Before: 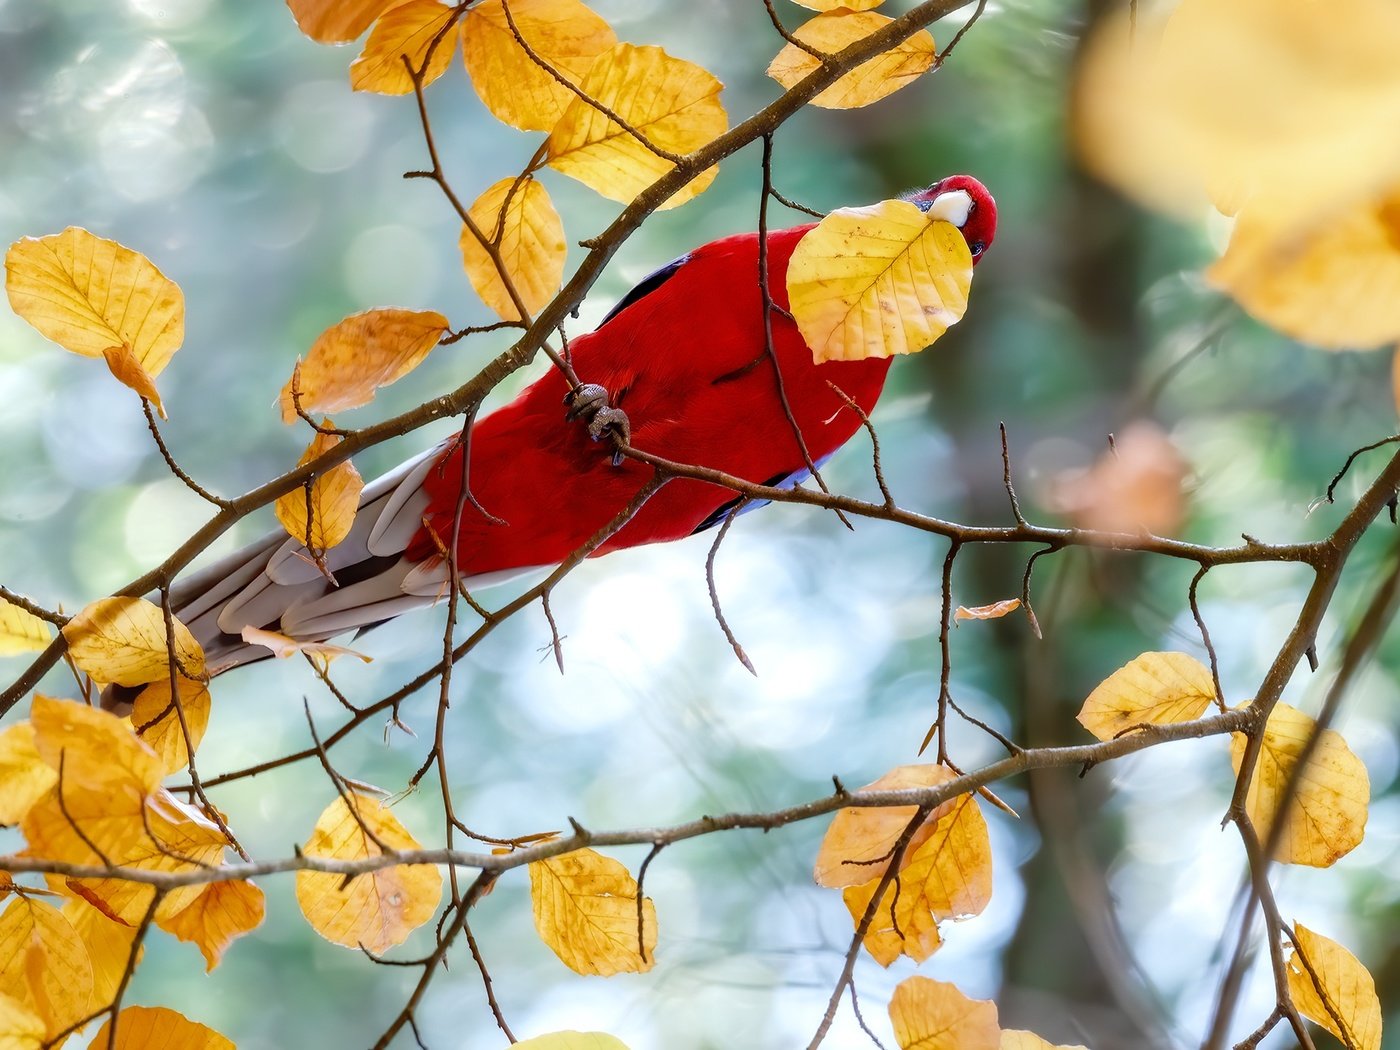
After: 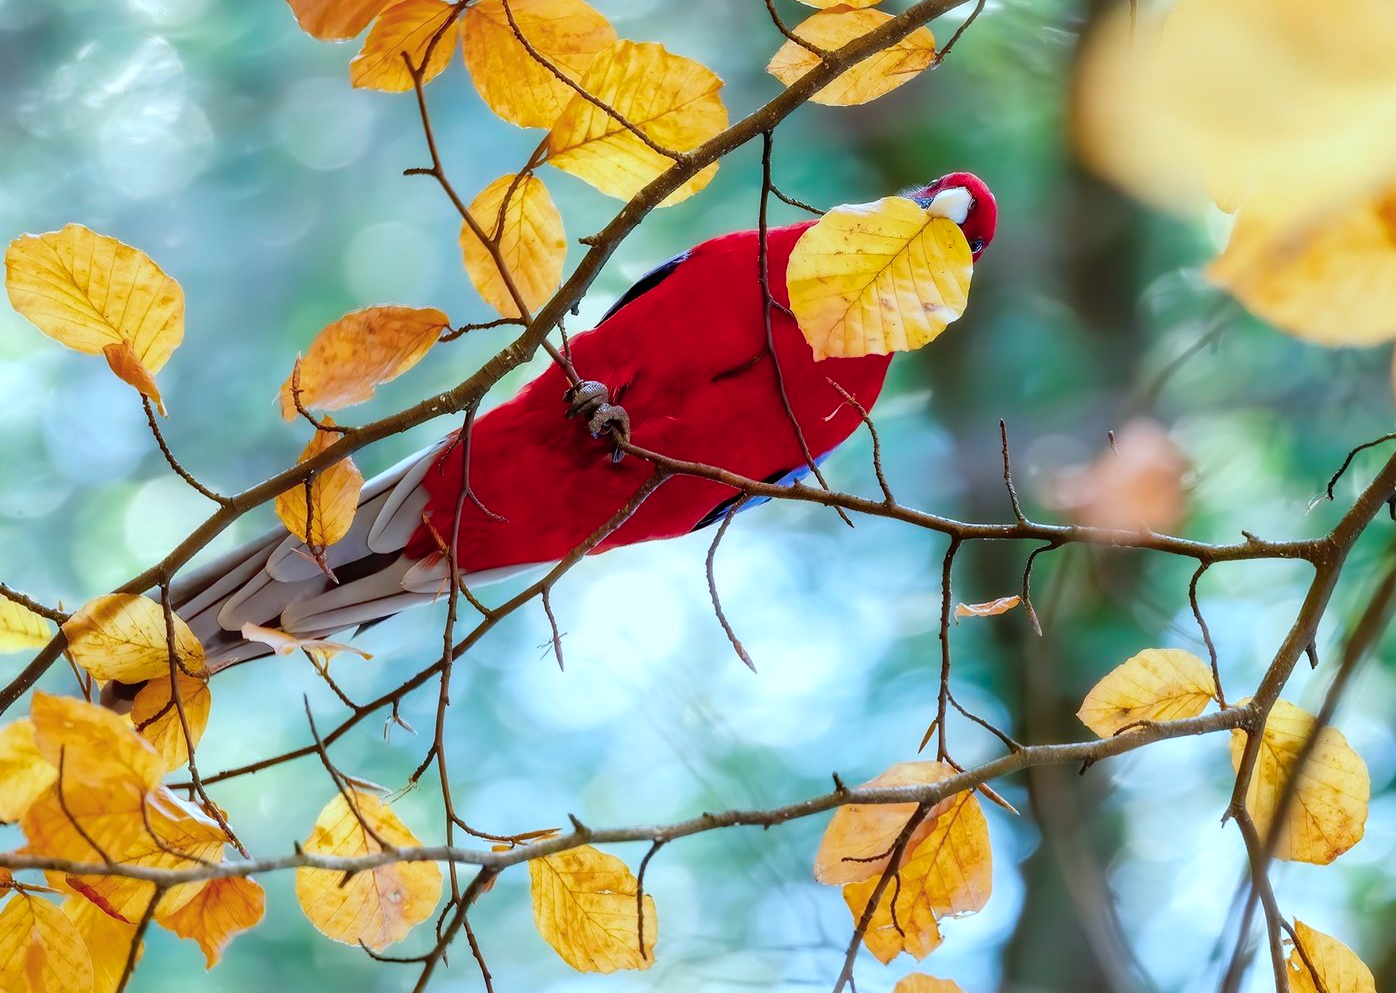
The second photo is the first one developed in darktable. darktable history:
crop: top 0.297%, right 0.257%, bottom 5.103%
color calibration: output R [0.972, 0.068, -0.094, 0], output G [-0.178, 1.216, -0.086, 0], output B [0.095, -0.136, 0.98, 0], illuminant custom, x 0.368, y 0.373, temperature 4350.04 K
